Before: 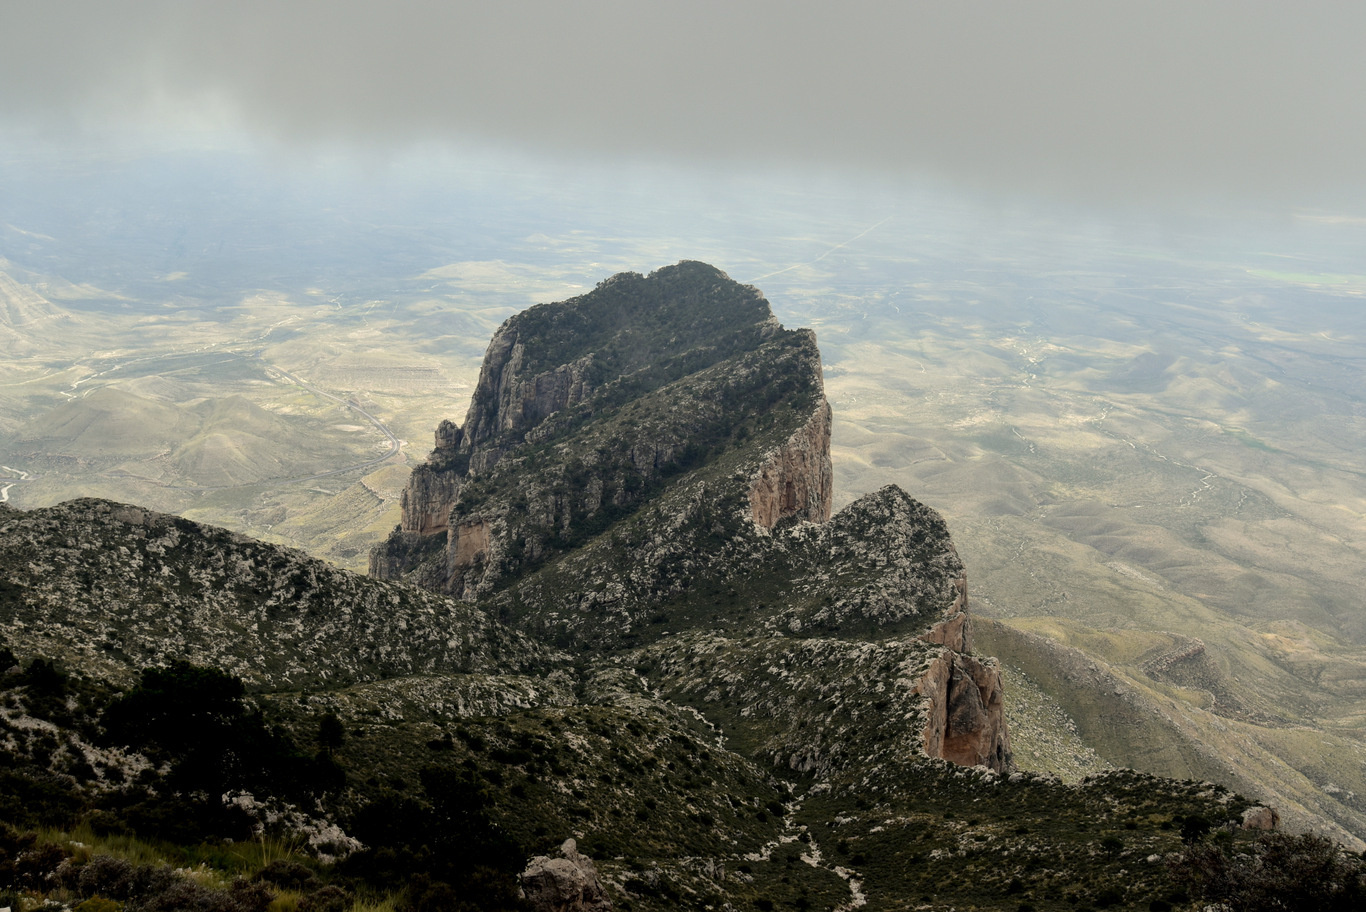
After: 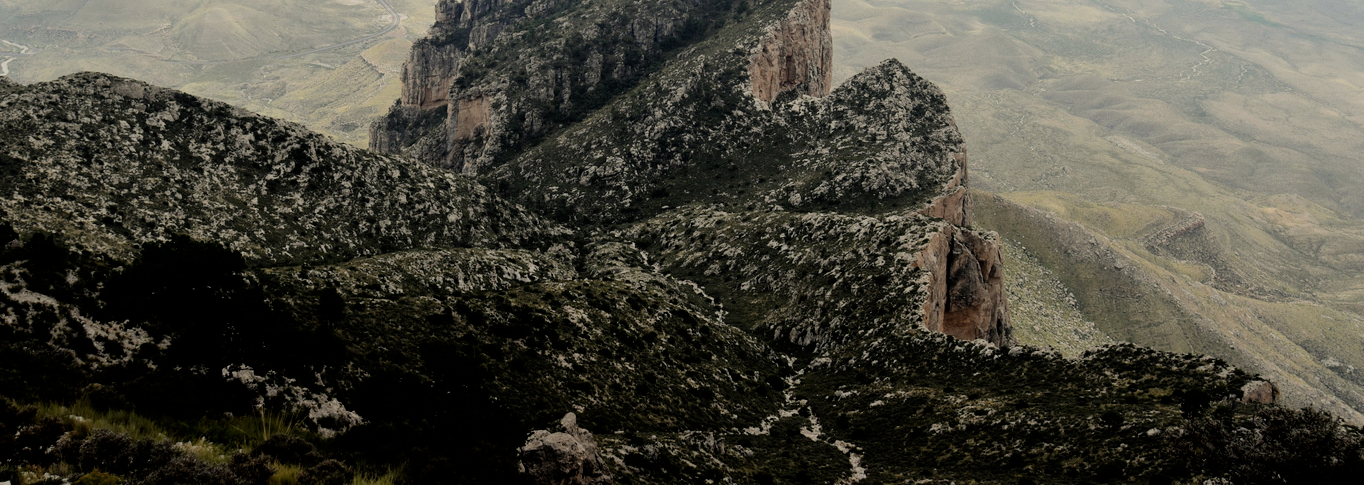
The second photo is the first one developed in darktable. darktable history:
crop and rotate: top 46.75%, right 0.103%
filmic rgb: black relative exposure -7.45 EV, white relative exposure 4.84 EV, hardness 3.4
